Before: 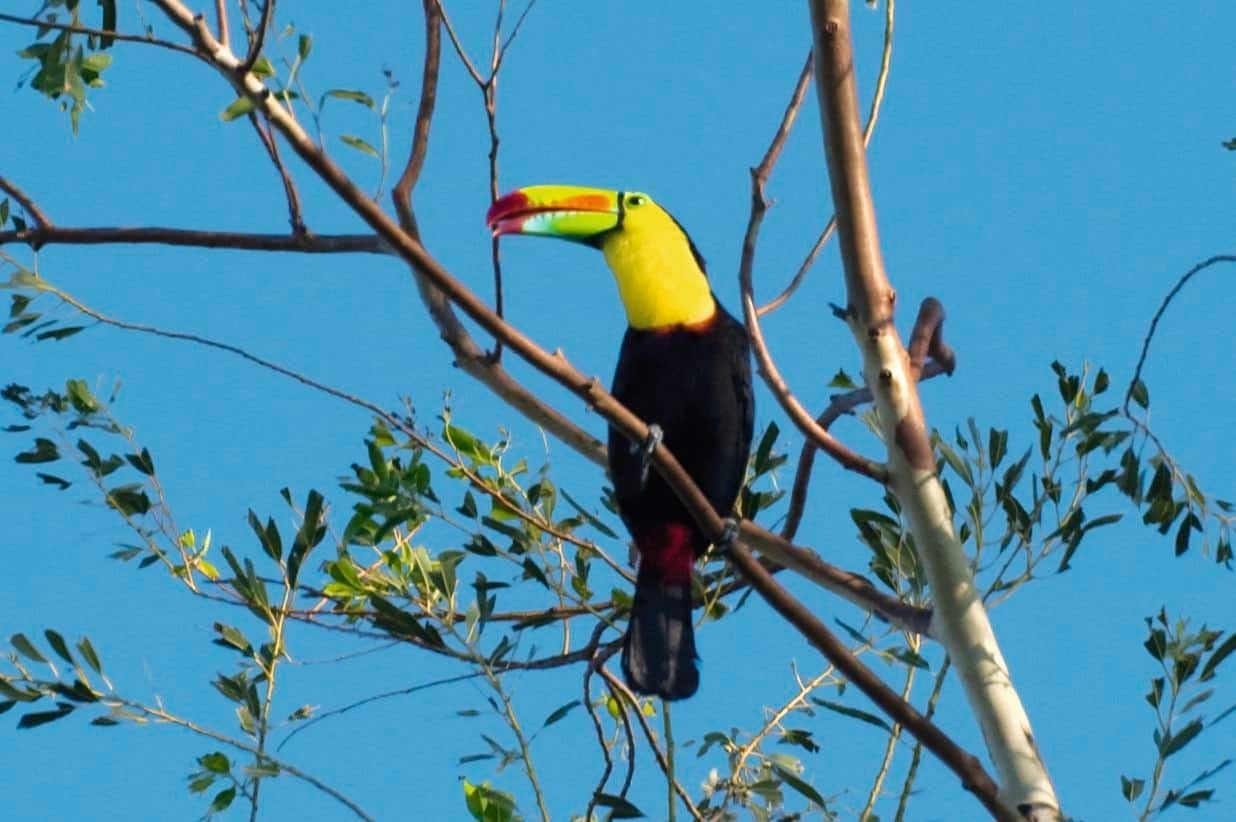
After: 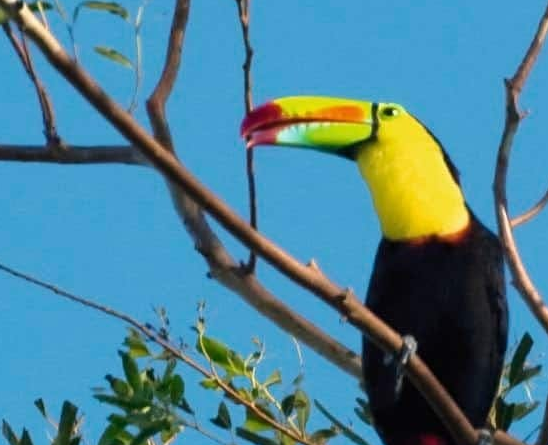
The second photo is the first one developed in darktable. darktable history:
crop: left 19.911%, top 10.865%, right 35.7%, bottom 34.897%
